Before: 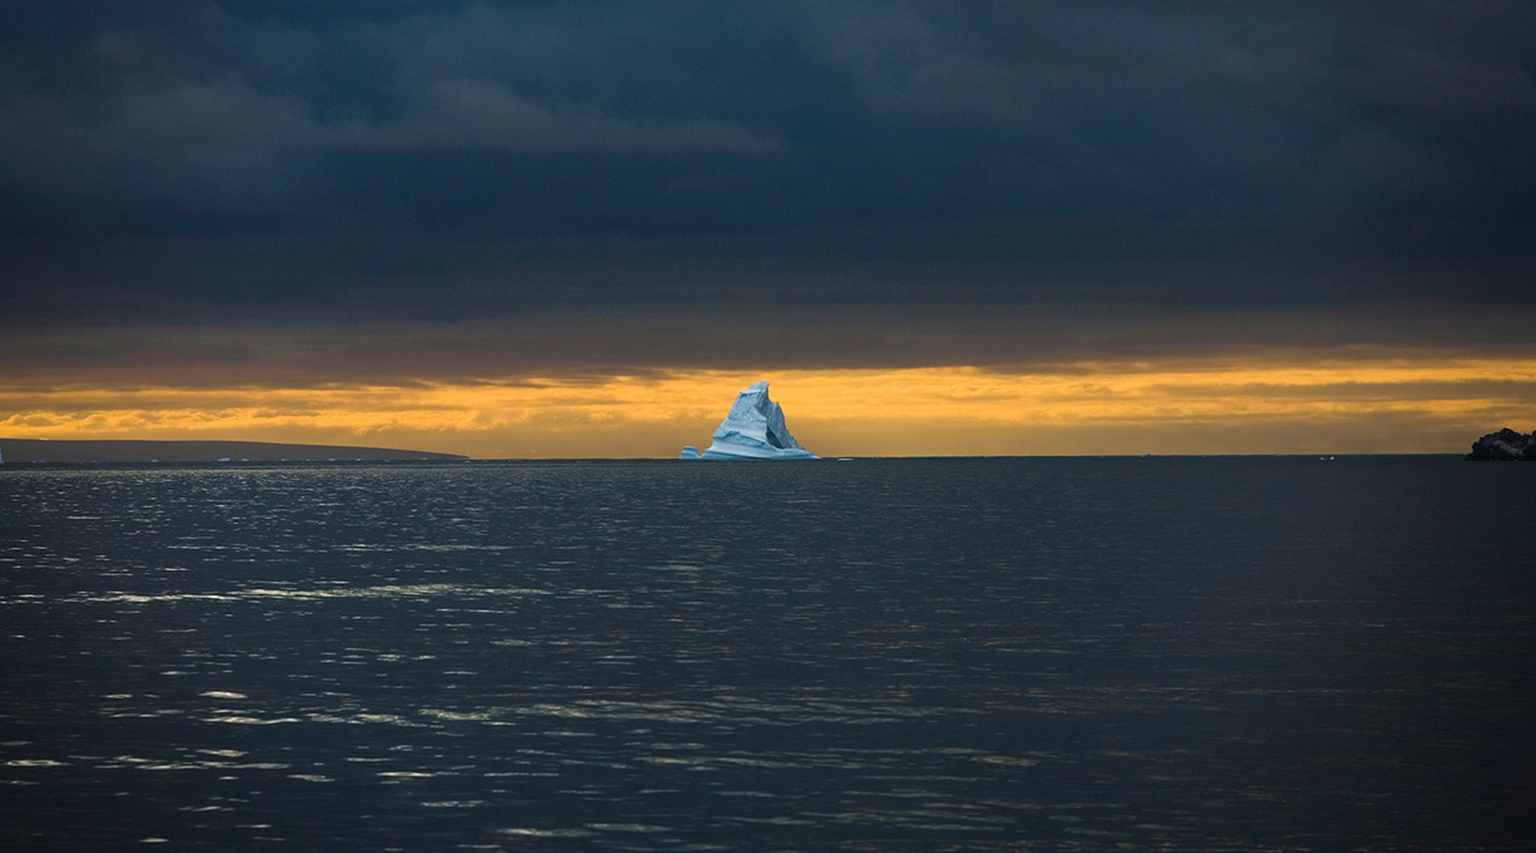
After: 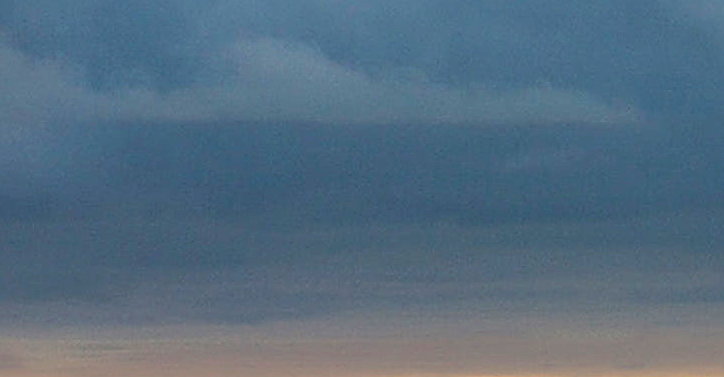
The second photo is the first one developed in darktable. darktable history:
contrast brightness saturation: brightness 0.154
exposure: black level correction 0, exposure 1.103 EV, compensate exposure bias true, compensate highlight preservation false
sharpen: radius 2.806, amount 0.721
crop: left 15.448%, top 5.435%, right 44.281%, bottom 56.808%
